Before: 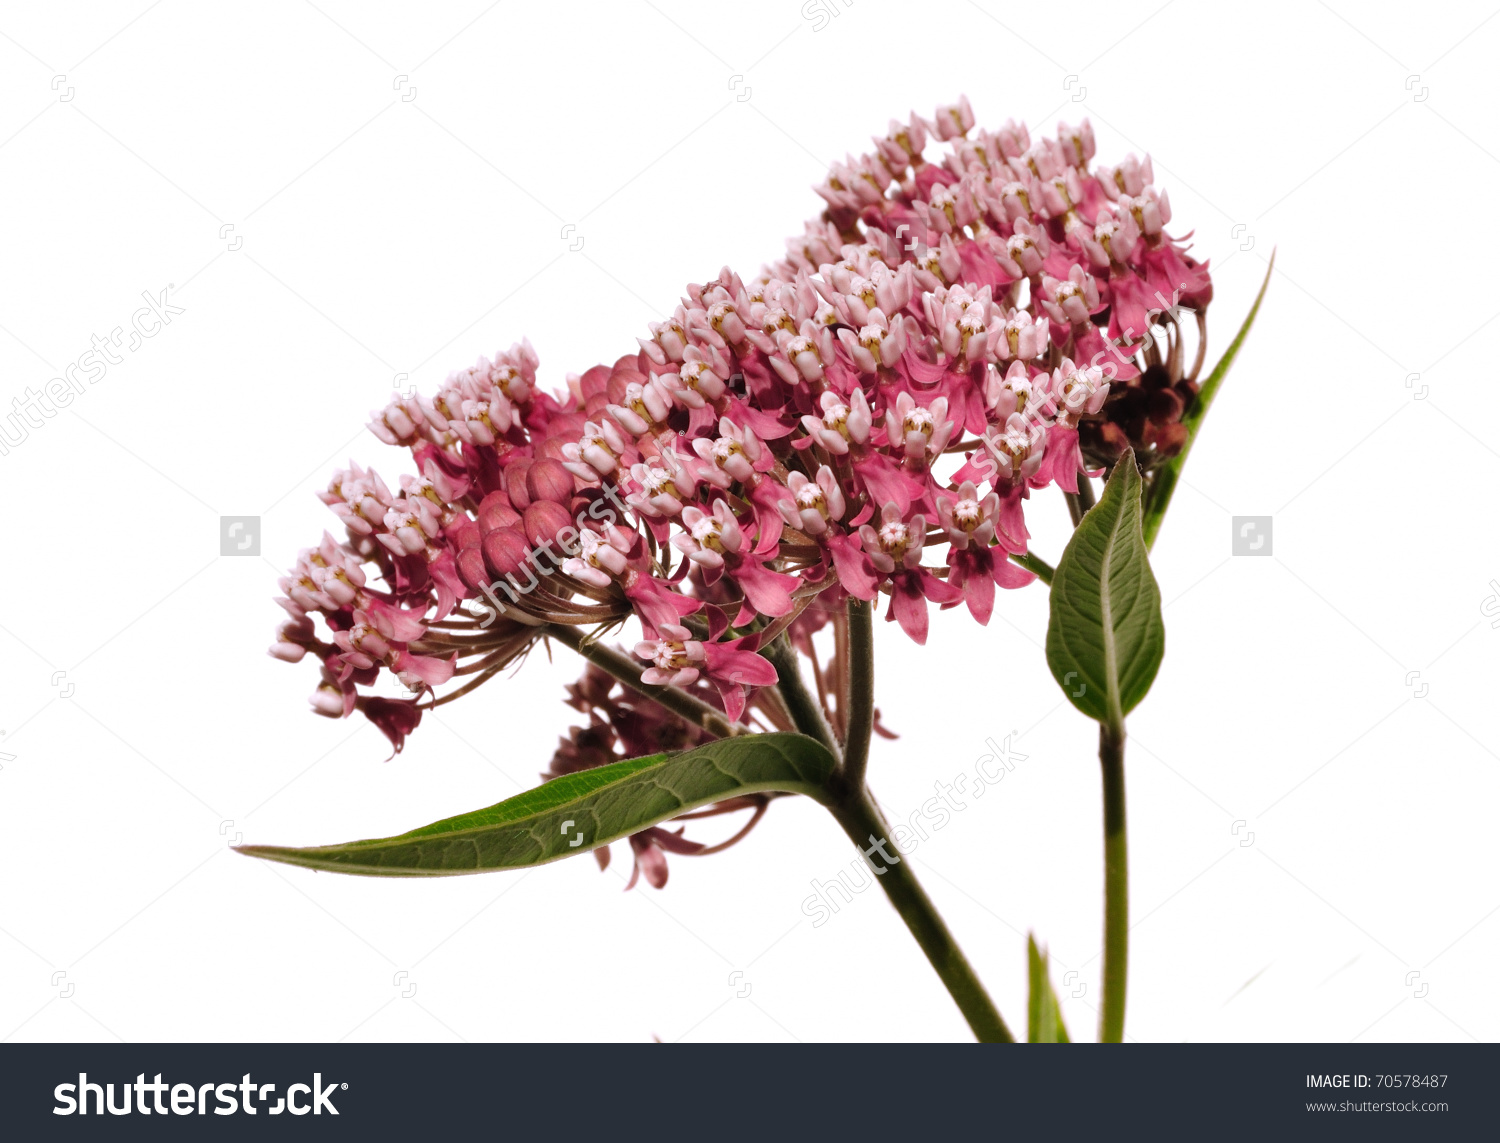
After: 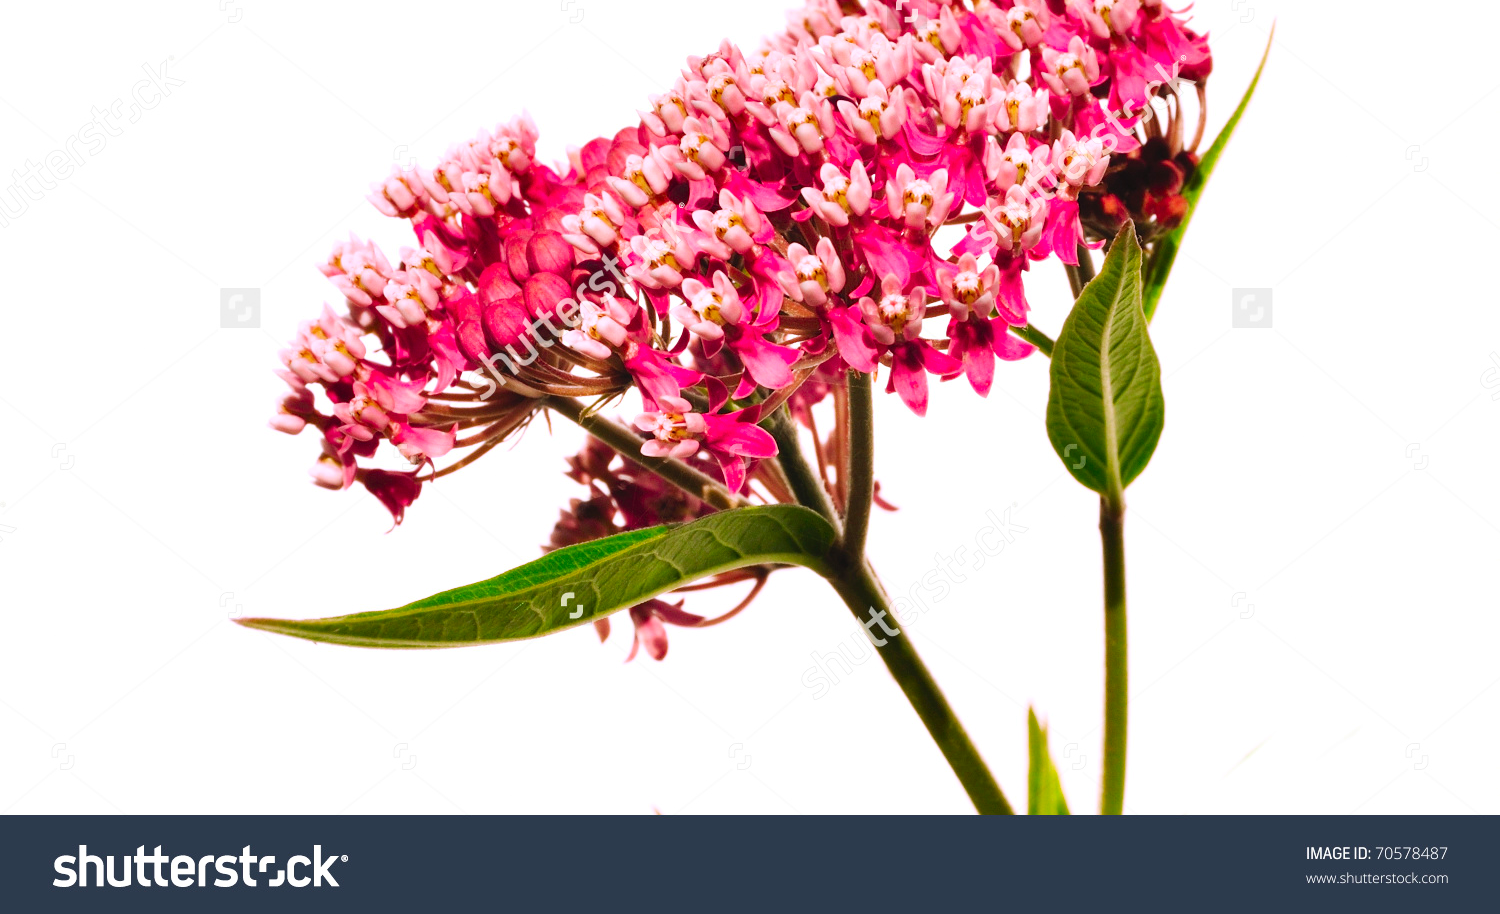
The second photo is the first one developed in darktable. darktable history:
crop and rotate: top 19.998%
contrast brightness saturation: contrast 0.2, brightness 0.2, saturation 0.8
